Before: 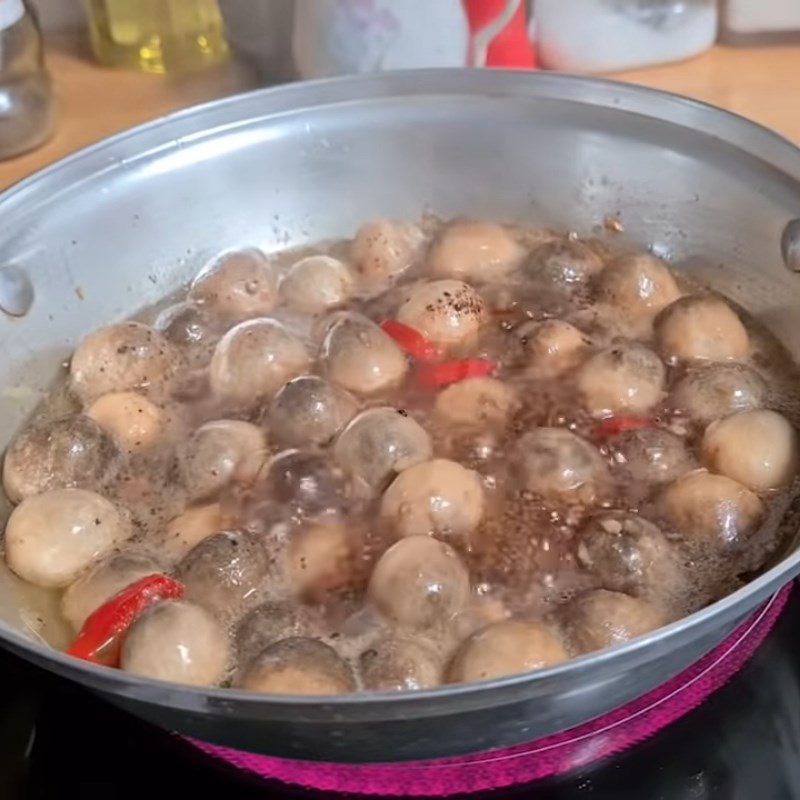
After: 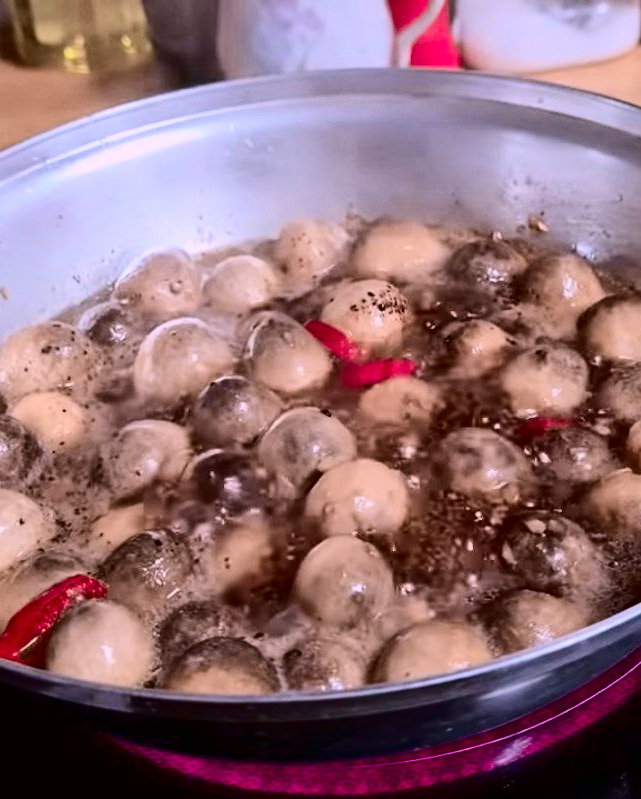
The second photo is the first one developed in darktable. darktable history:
white balance: red 1.042, blue 1.17
contrast brightness saturation: contrast 0.19, brightness -0.24, saturation 0.11
crop and rotate: left 9.597%, right 10.195%
tone curve: curves: ch0 [(0, 0) (0.049, 0.01) (0.154, 0.081) (0.491, 0.56) (0.739, 0.794) (0.992, 0.937)]; ch1 [(0, 0) (0.172, 0.123) (0.317, 0.272) (0.401, 0.422) (0.499, 0.497) (0.531, 0.54) (0.615, 0.603) (0.741, 0.783) (1, 1)]; ch2 [(0, 0) (0.411, 0.424) (0.462, 0.483) (0.544, 0.56) (0.686, 0.638) (1, 1)], color space Lab, independent channels, preserve colors none
